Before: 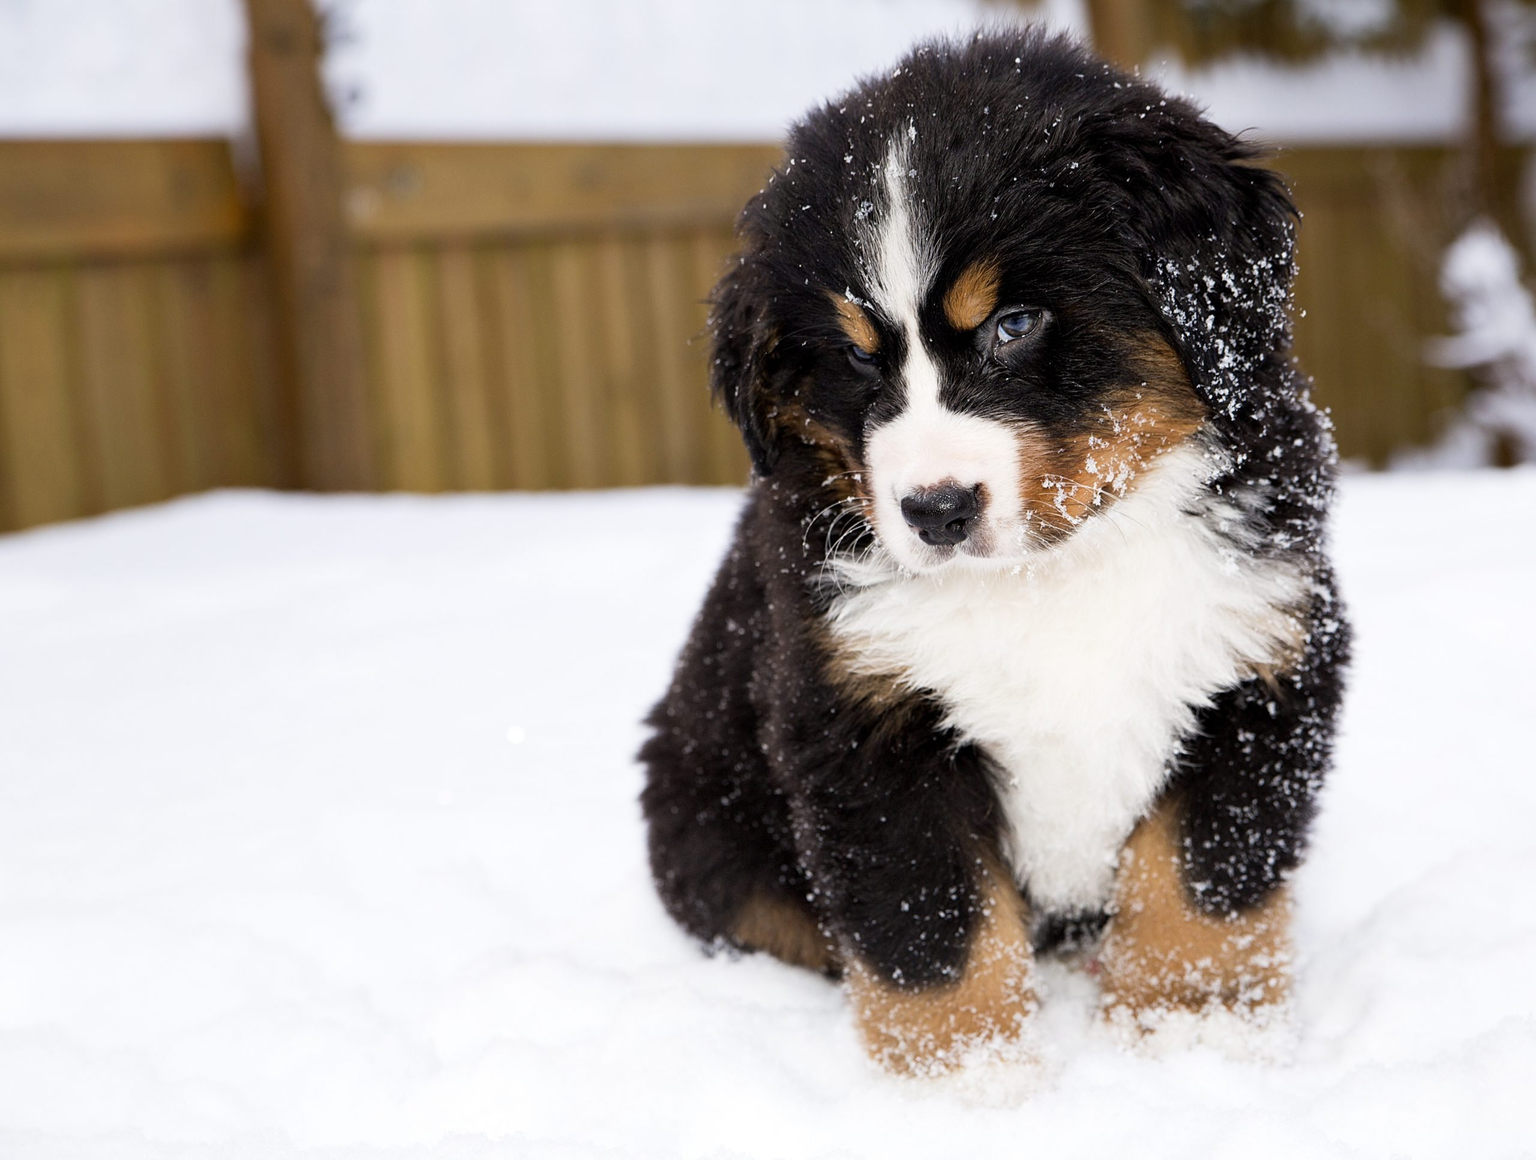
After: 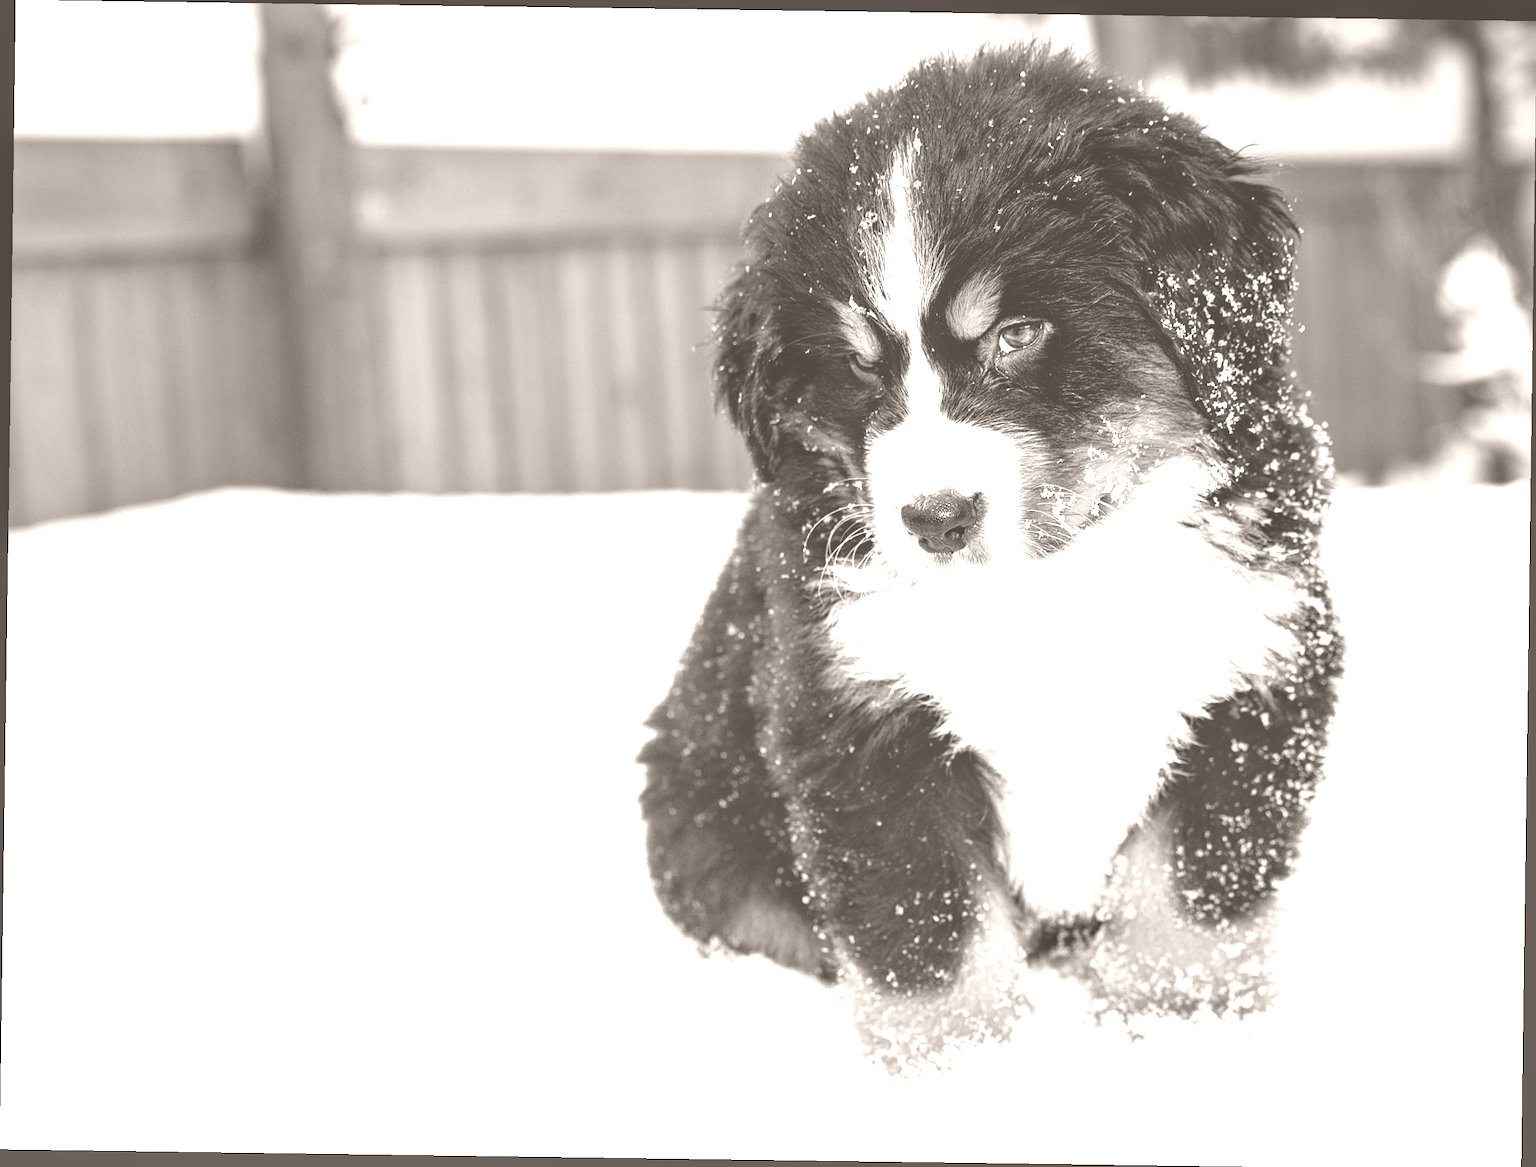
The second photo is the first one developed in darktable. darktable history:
tone equalizer: on, module defaults
colorize: hue 34.49°, saturation 35.33%, source mix 100%, lightness 55%, version 1
shadows and highlights: shadows 4.1, highlights -17.6, soften with gaussian
exposure: compensate highlight preservation false
crop: top 0.05%, bottom 0.098%
contrast brightness saturation: contrast 0.05
rotate and perspective: rotation 0.8°, automatic cropping off
local contrast: on, module defaults
